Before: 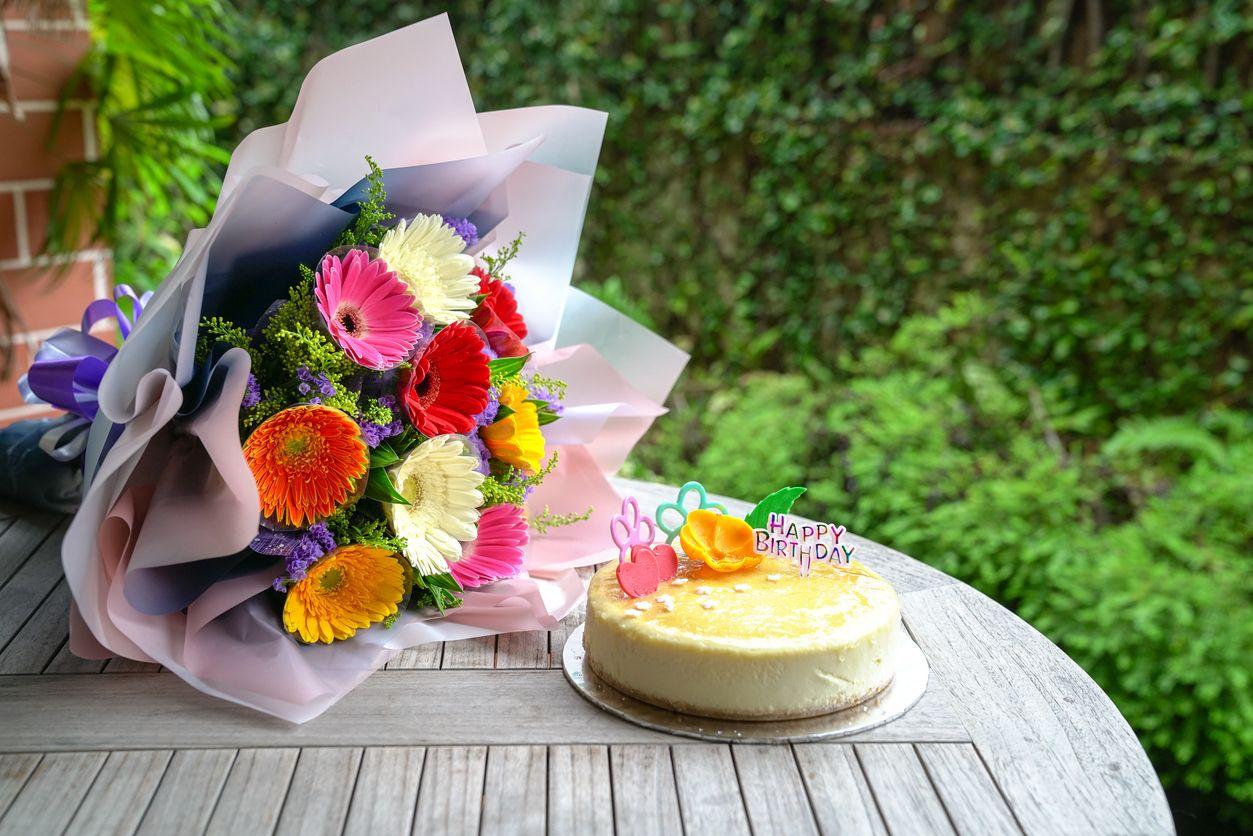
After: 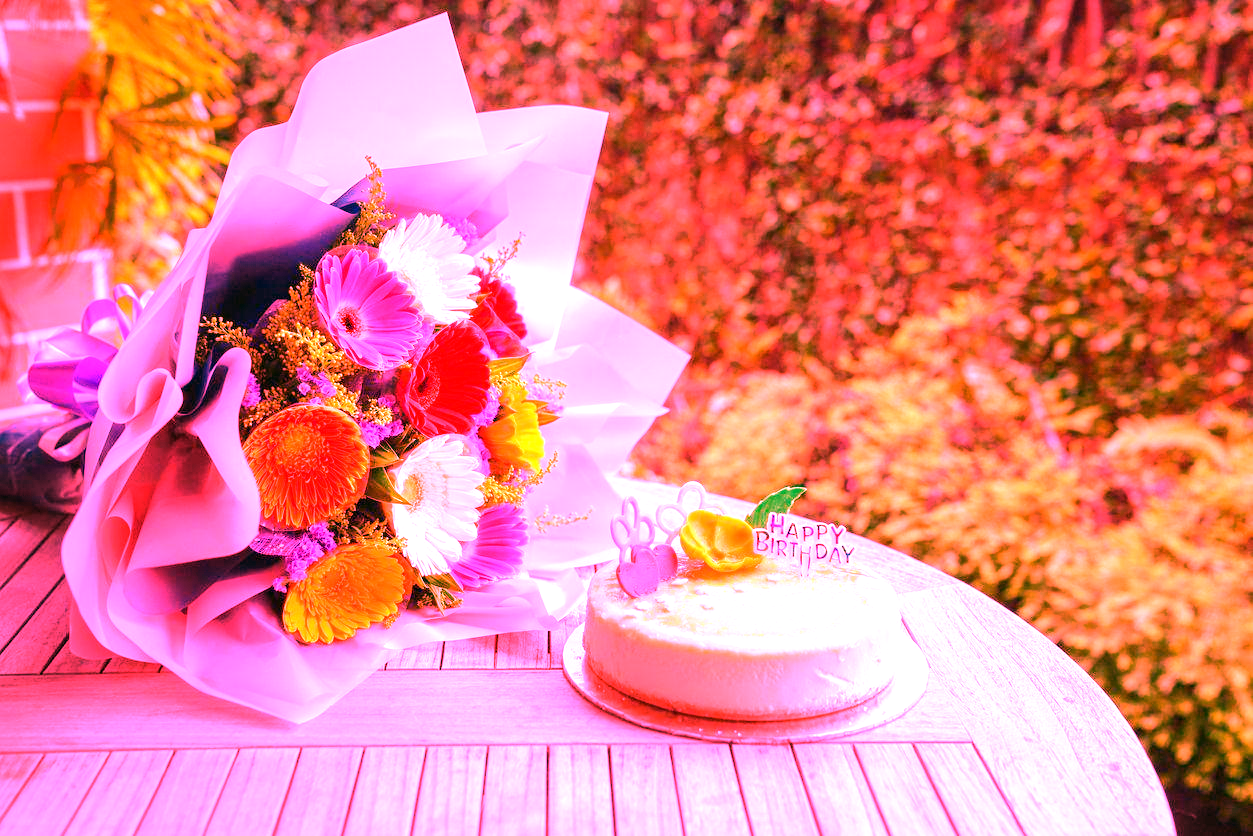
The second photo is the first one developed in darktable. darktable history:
white balance: red 4.26, blue 1.802
exposure: exposure 0.161 EV, compensate highlight preservation false
